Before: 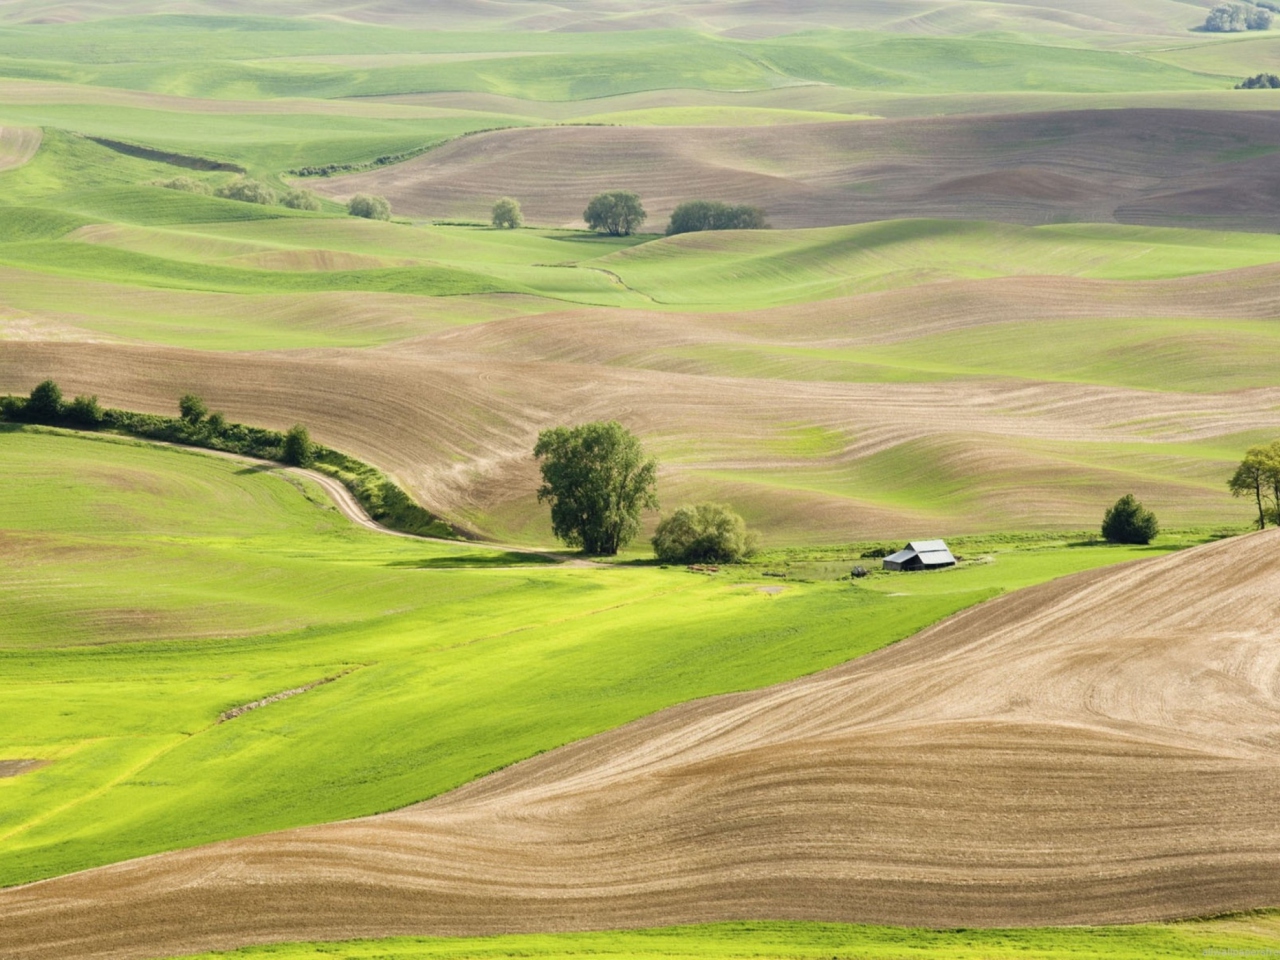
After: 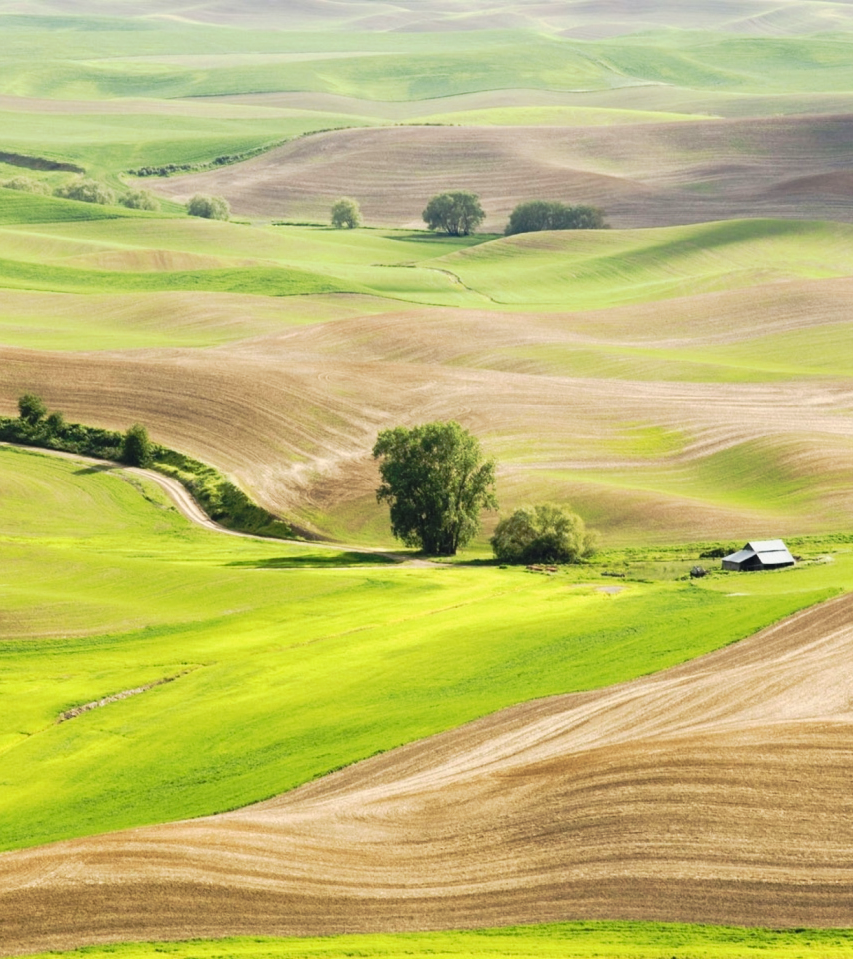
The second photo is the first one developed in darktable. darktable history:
tone curve: curves: ch0 [(0, 0) (0.003, 0.009) (0.011, 0.019) (0.025, 0.034) (0.044, 0.057) (0.069, 0.082) (0.1, 0.104) (0.136, 0.131) (0.177, 0.165) (0.224, 0.212) (0.277, 0.279) (0.335, 0.342) (0.399, 0.401) (0.468, 0.477) (0.543, 0.572) (0.623, 0.675) (0.709, 0.772) (0.801, 0.85) (0.898, 0.942) (1, 1)], preserve colors none
crop and rotate: left 12.648%, right 20.685%
